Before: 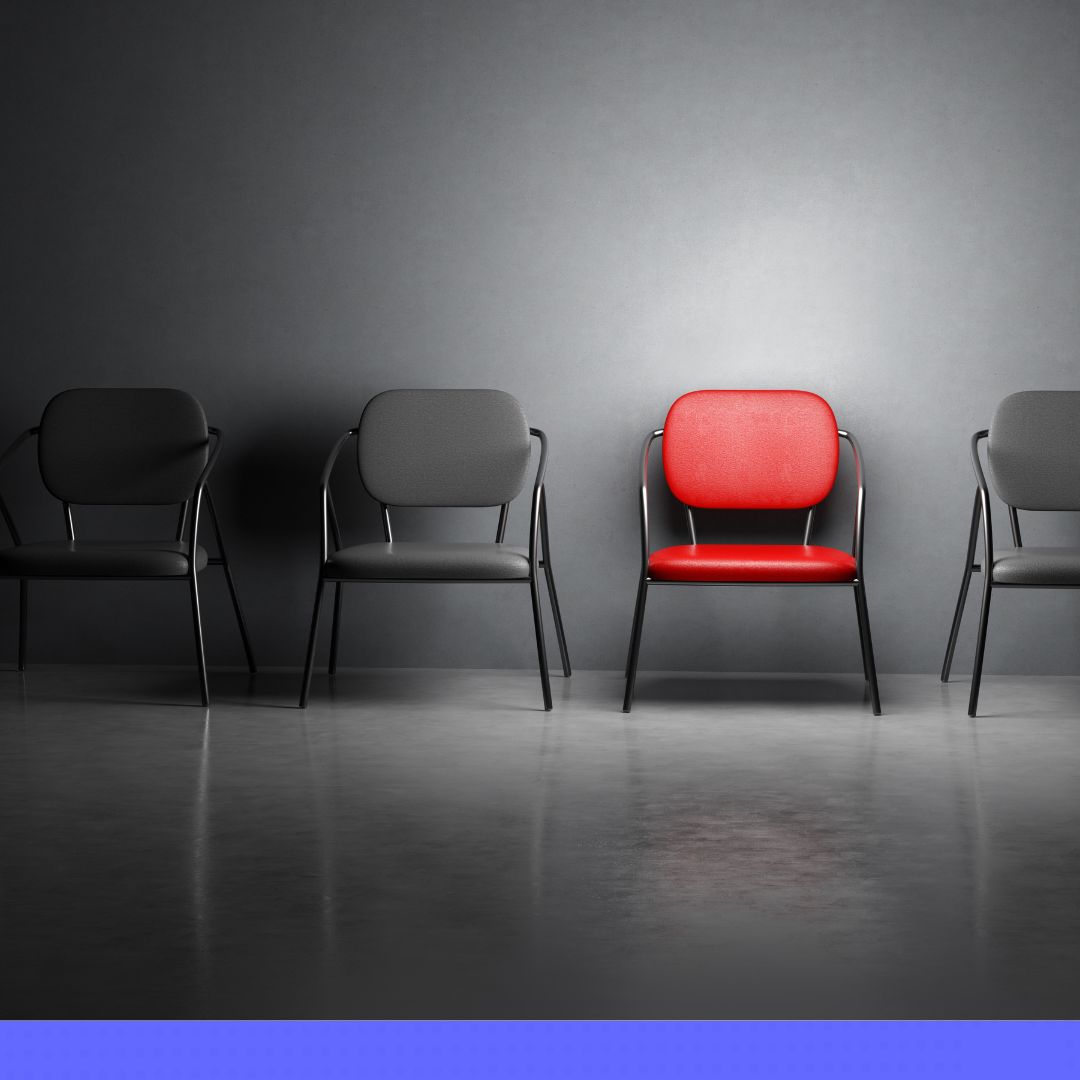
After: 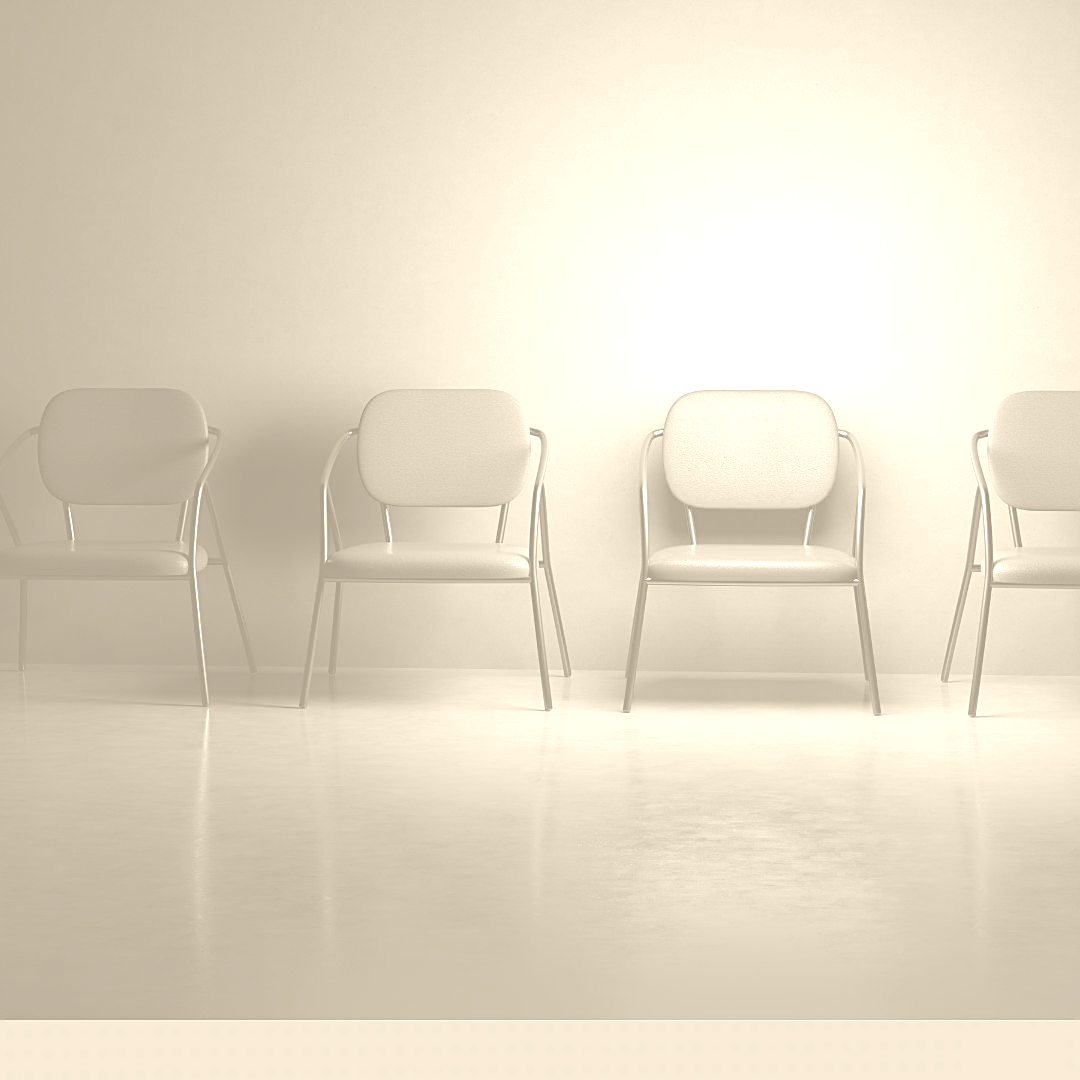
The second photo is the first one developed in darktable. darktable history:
sharpen: on, module defaults
colorize: hue 36°, saturation 71%, lightness 80.79%
